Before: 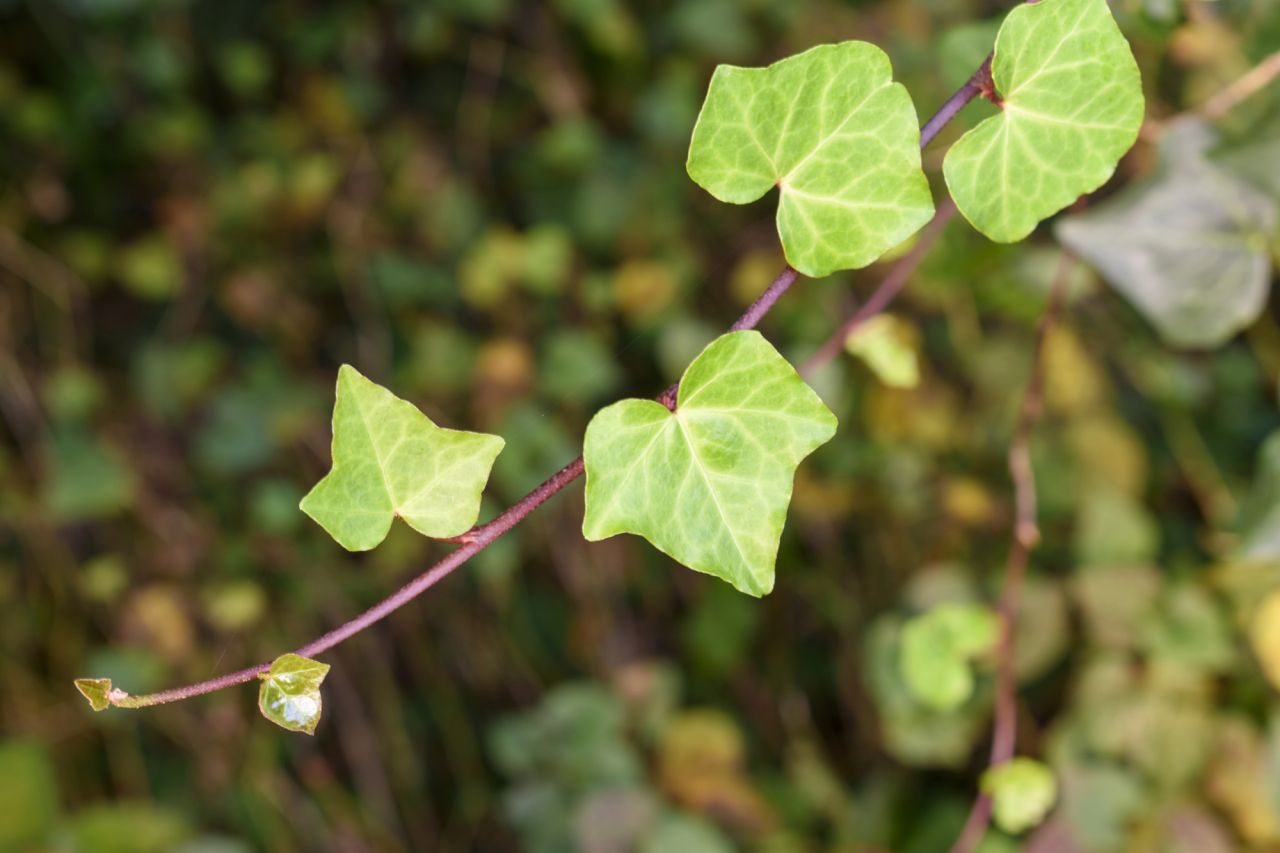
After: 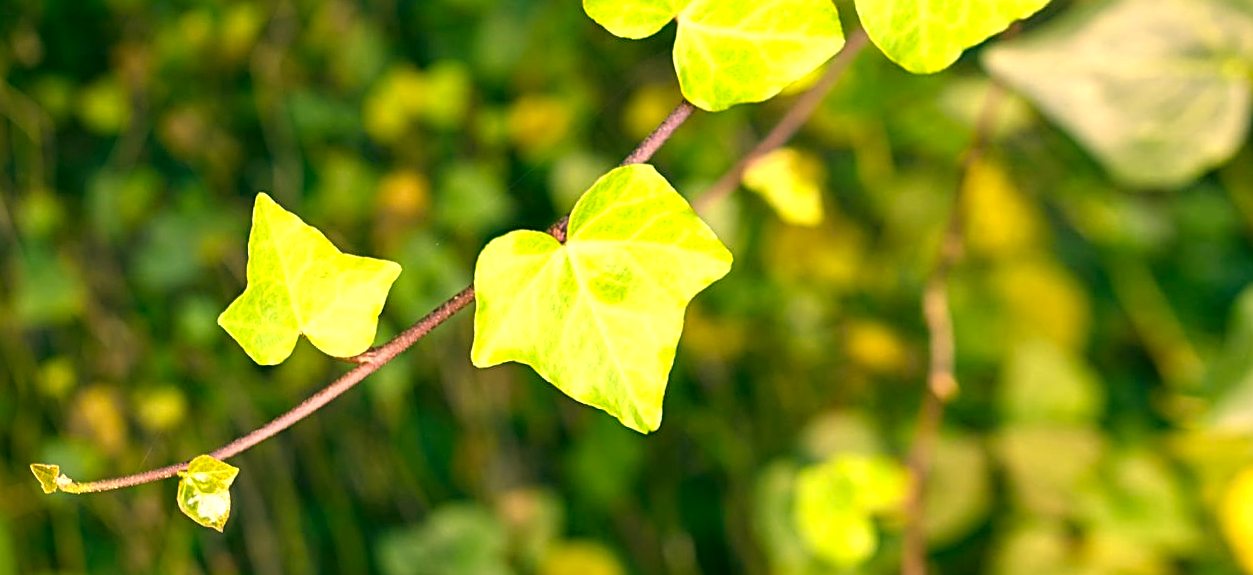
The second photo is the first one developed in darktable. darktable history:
exposure: exposure 0.74 EV, compensate highlight preservation false
crop and rotate: top 15.774%, bottom 5.506%
rotate and perspective: rotation 1.69°, lens shift (vertical) -0.023, lens shift (horizontal) -0.291, crop left 0.025, crop right 0.988, crop top 0.092, crop bottom 0.842
color calibration: x 0.342, y 0.356, temperature 5122 K
sharpen: radius 2.543, amount 0.636
color correction: highlights a* 5.62, highlights b* 33.57, shadows a* -25.86, shadows b* 4.02
